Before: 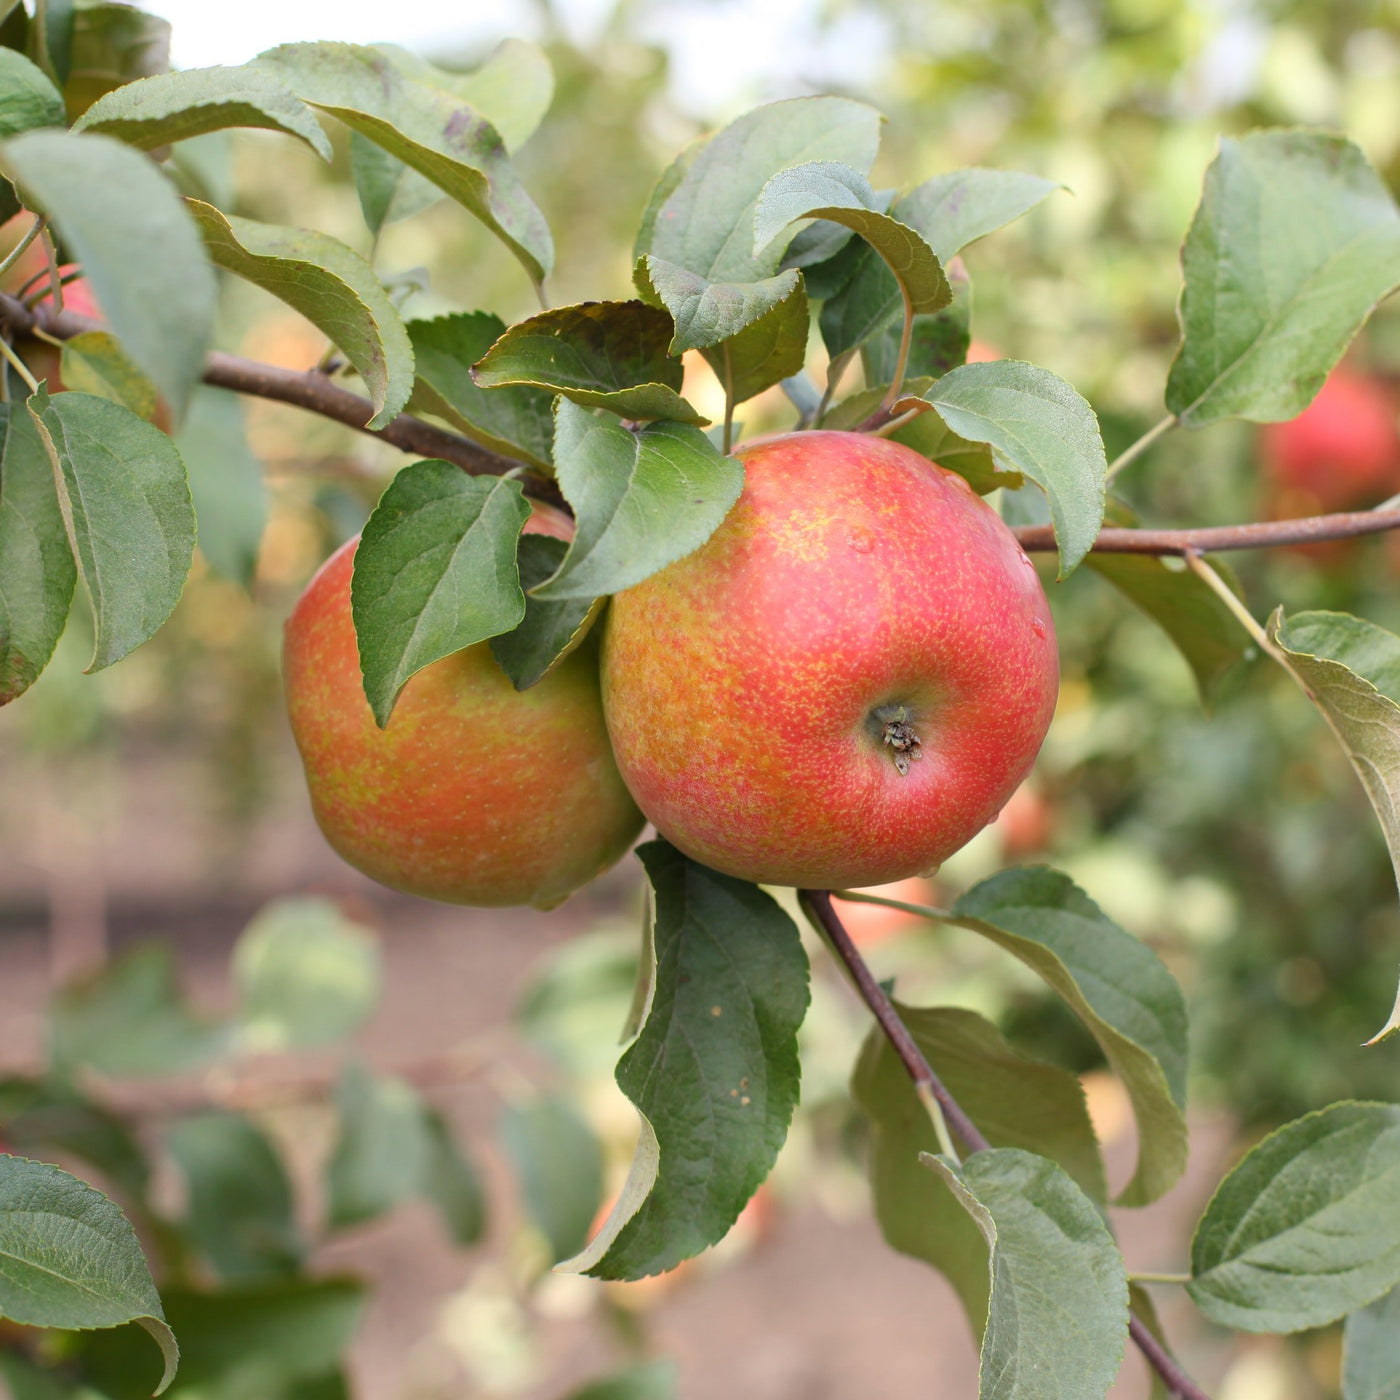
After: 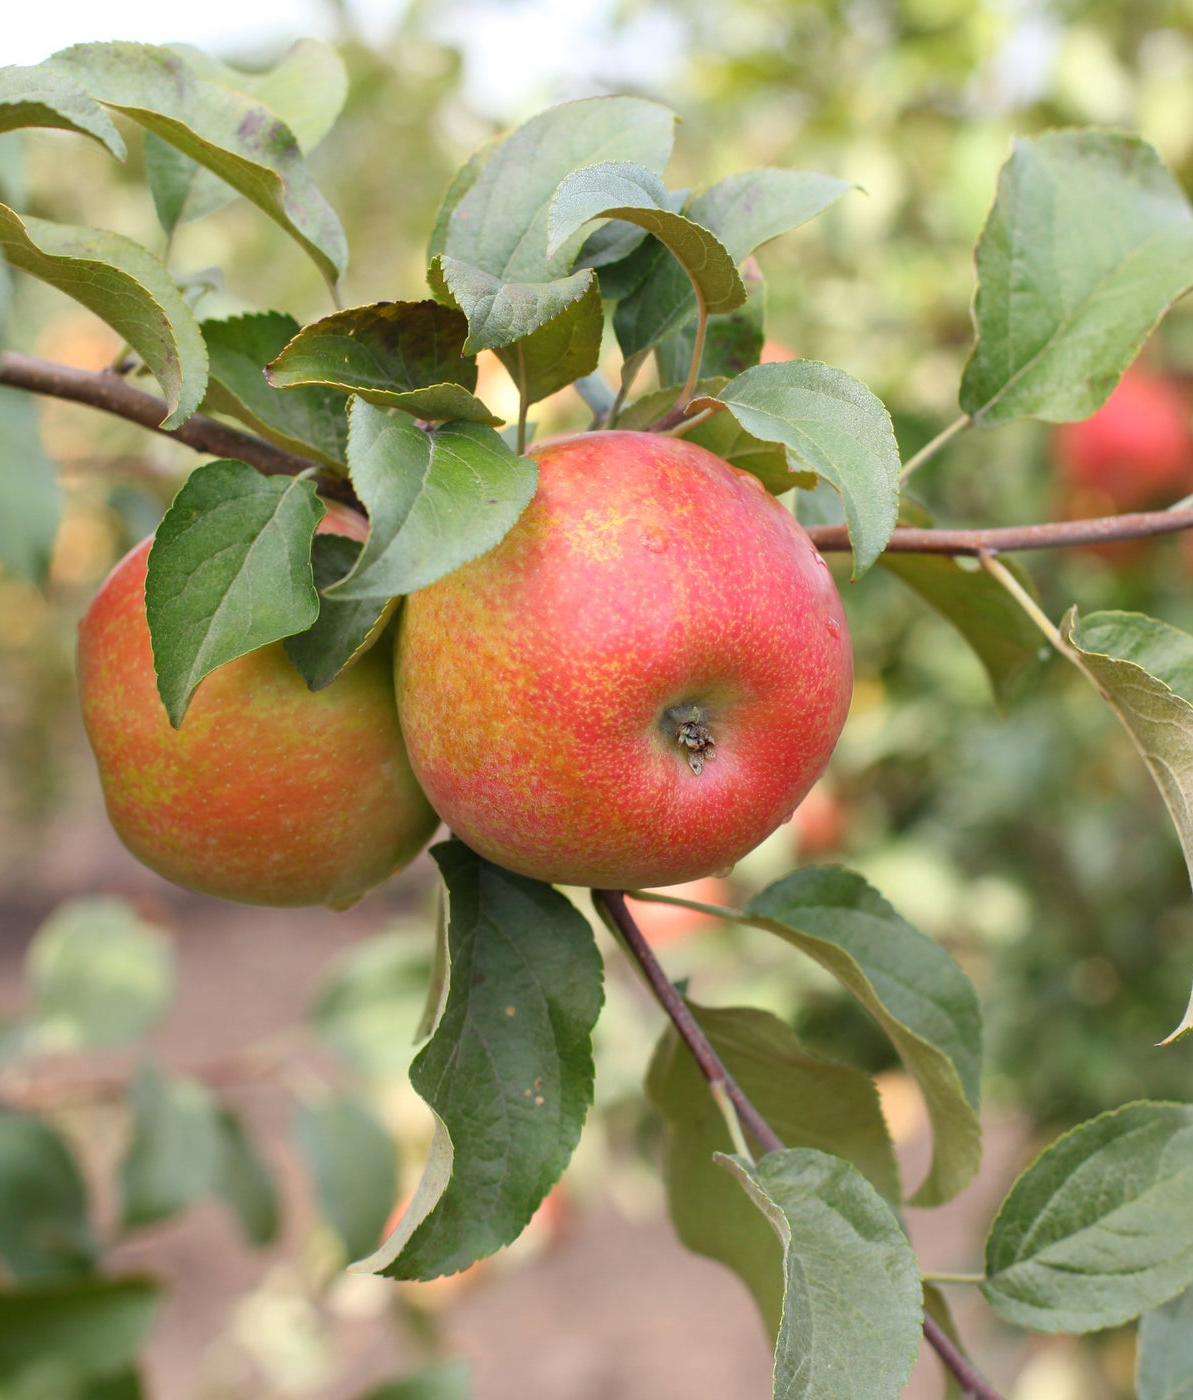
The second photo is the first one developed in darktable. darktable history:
crop and rotate: left 14.77%
